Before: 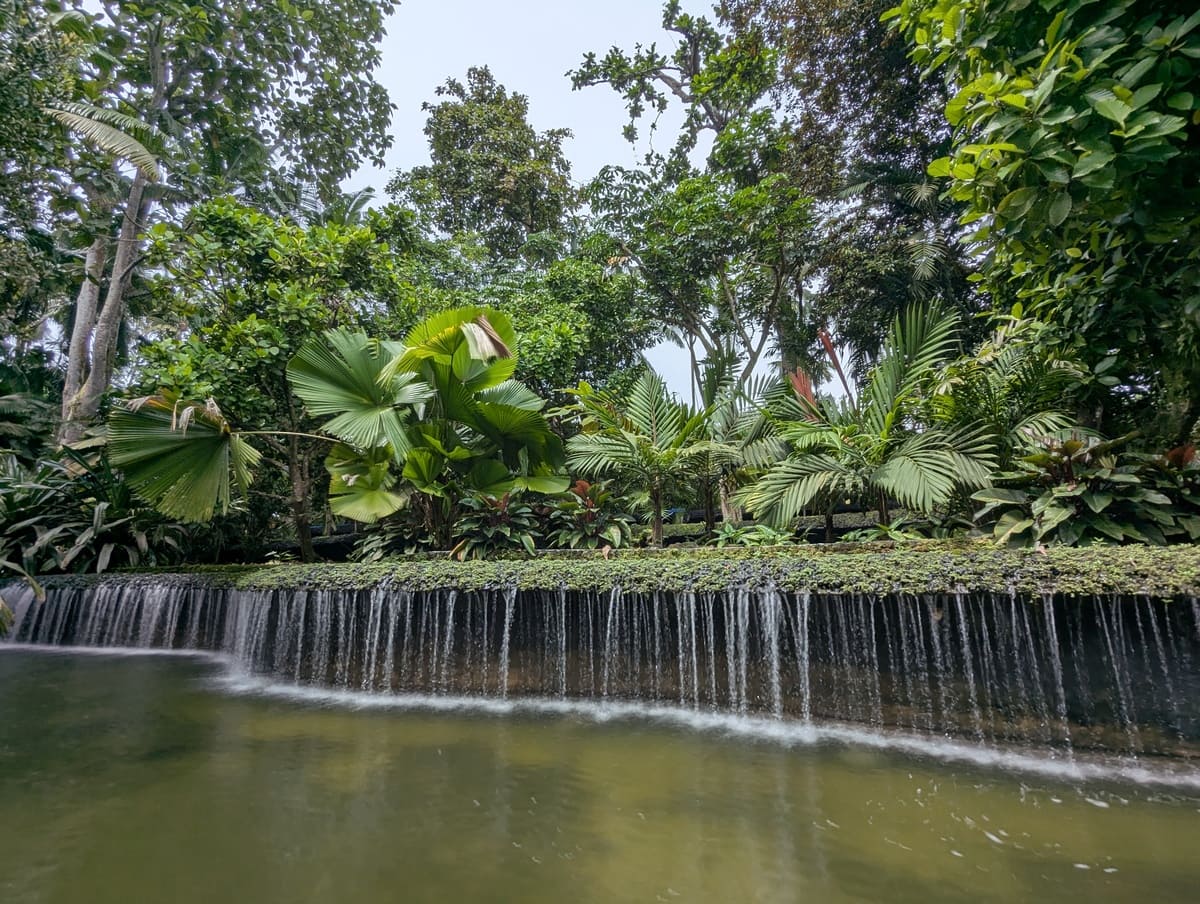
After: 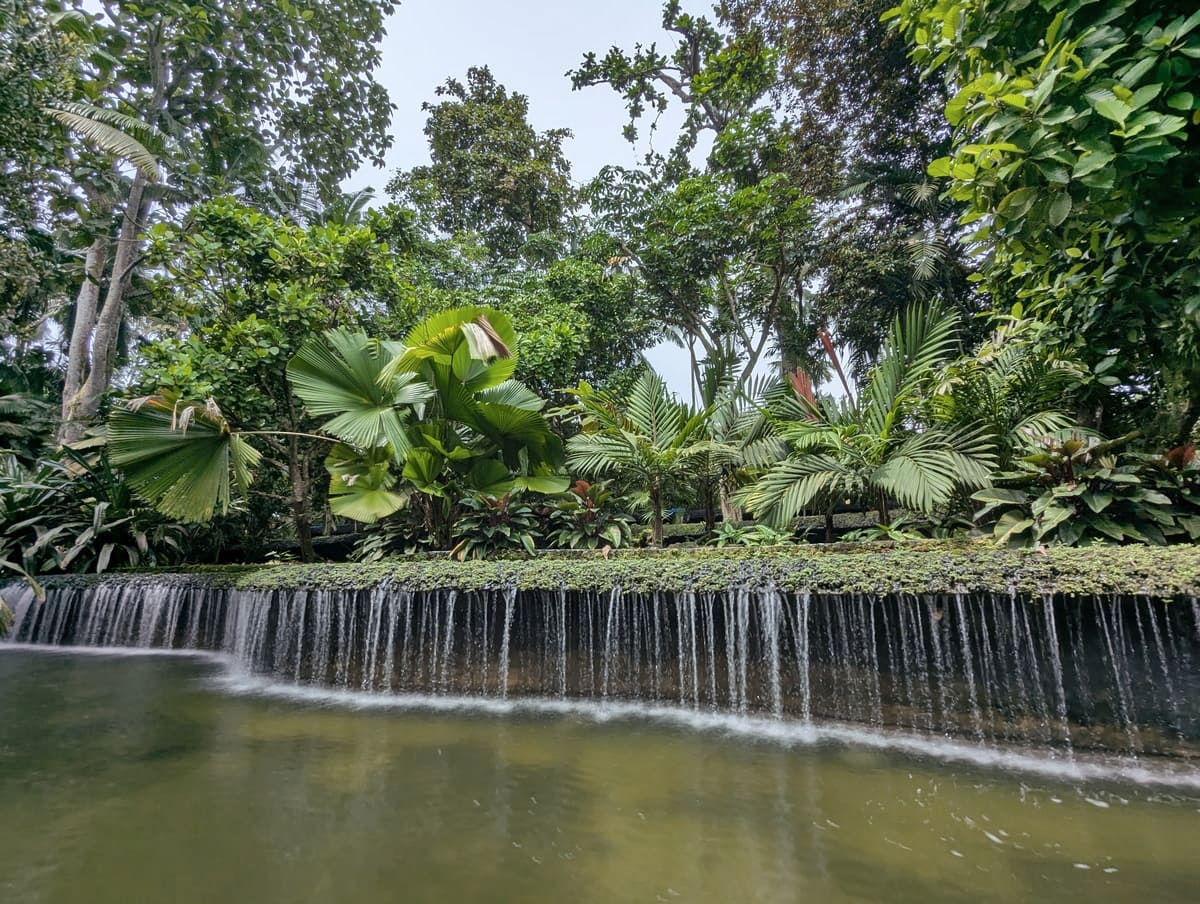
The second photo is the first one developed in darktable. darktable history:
contrast brightness saturation: saturation -0.05
shadows and highlights: soften with gaussian
